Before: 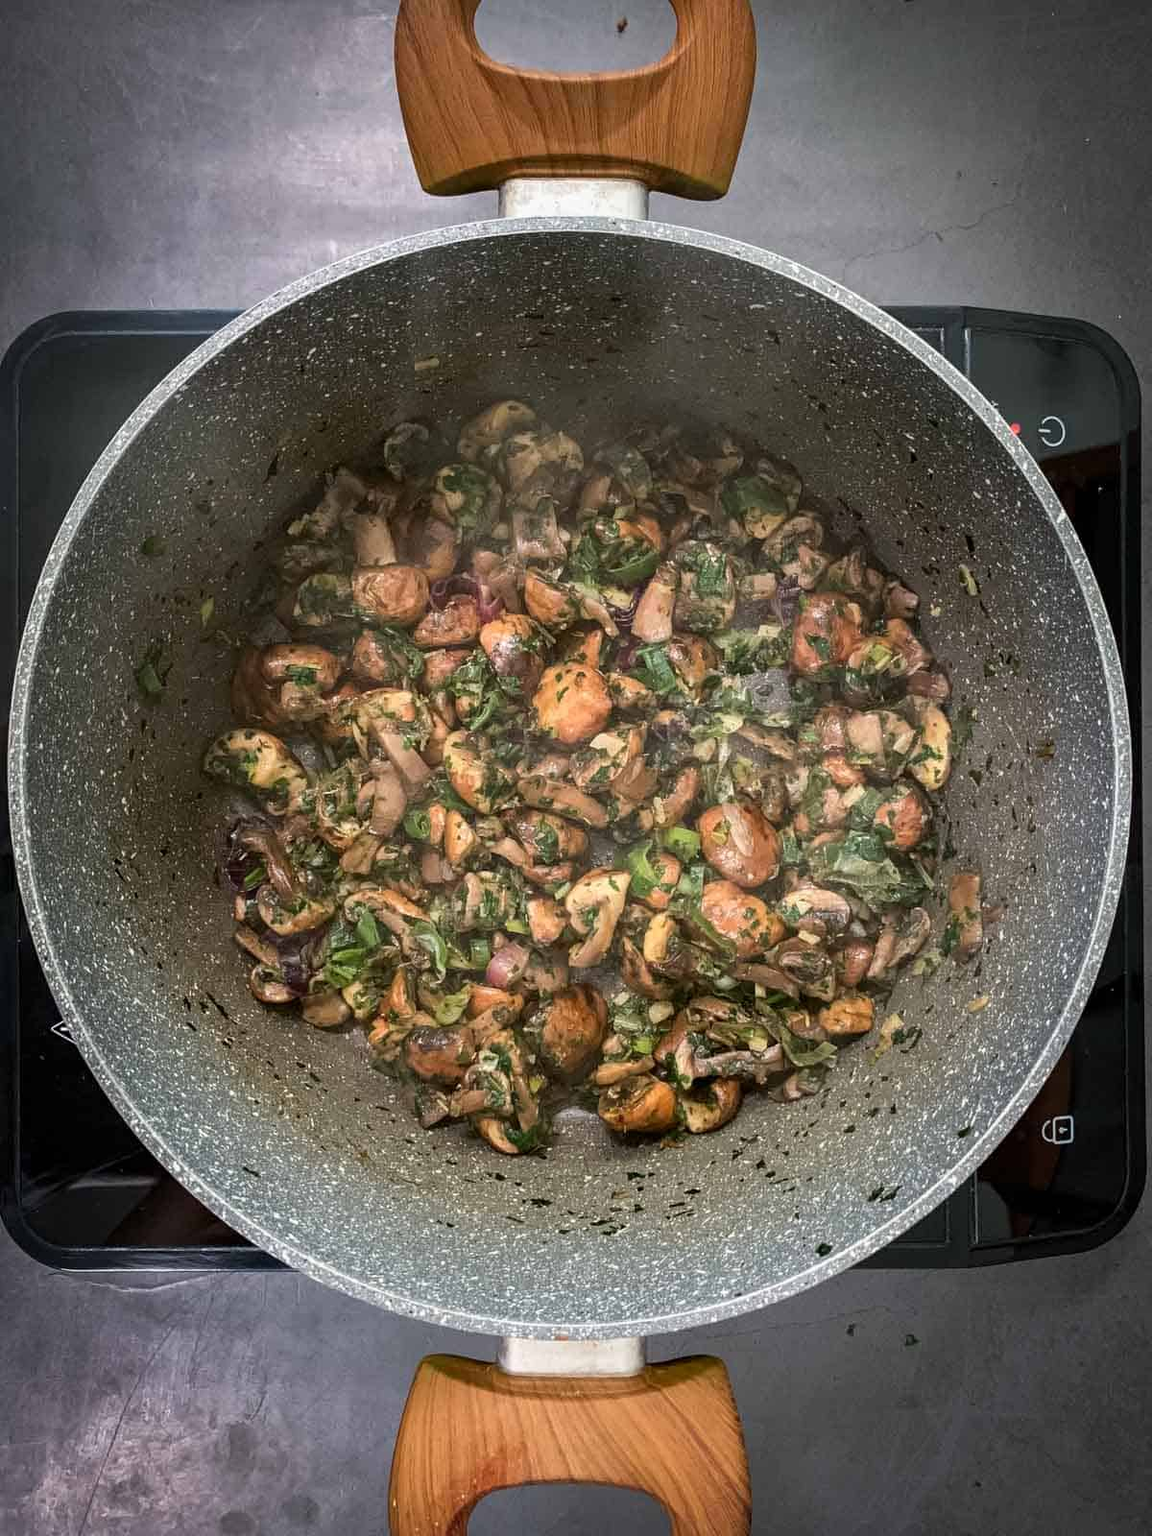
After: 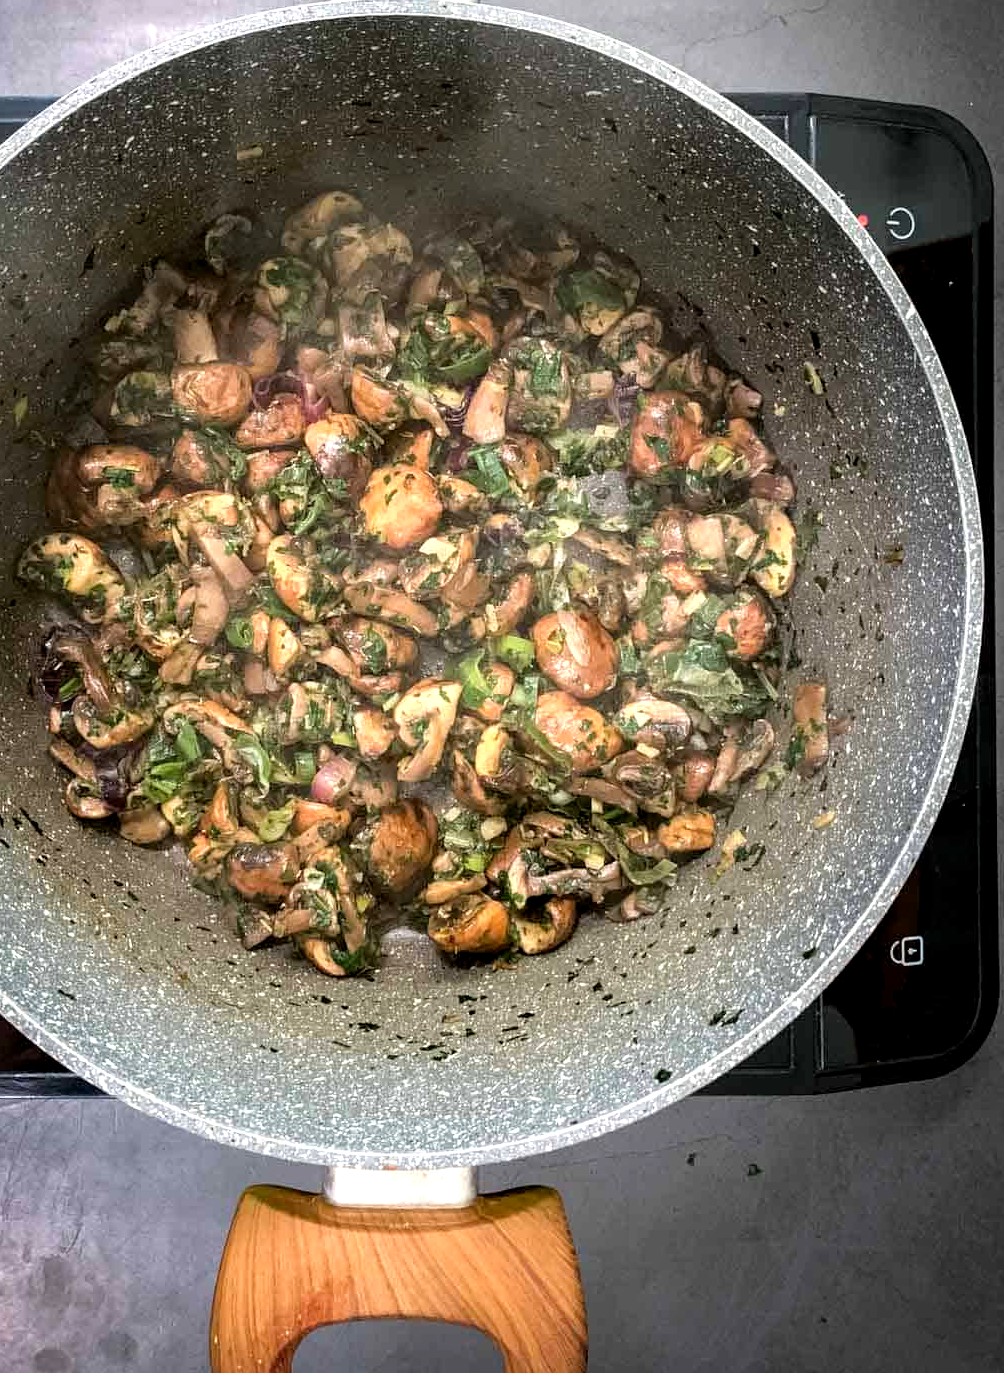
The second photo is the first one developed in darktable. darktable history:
tone equalizer: -8 EV -0.748 EV, -7 EV -0.676 EV, -6 EV -0.571 EV, -5 EV -0.366 EV, -3 EV 0.385 EV, -2 EV 0.6 EV, -1 EV 0.682 EV, +0 EV 0.764 EV
crop: left 16.301%, top 14.156%
color balance rgb: global offset › luminance -0.292%, global offset › hue 261.21°, perceptual saturation grading › global saturation 0.008%, perceptual brilliance grading › global brilliance 2.303%, perceptual brilliance grading › highlights -3.974%, global vibrance 9.546%
